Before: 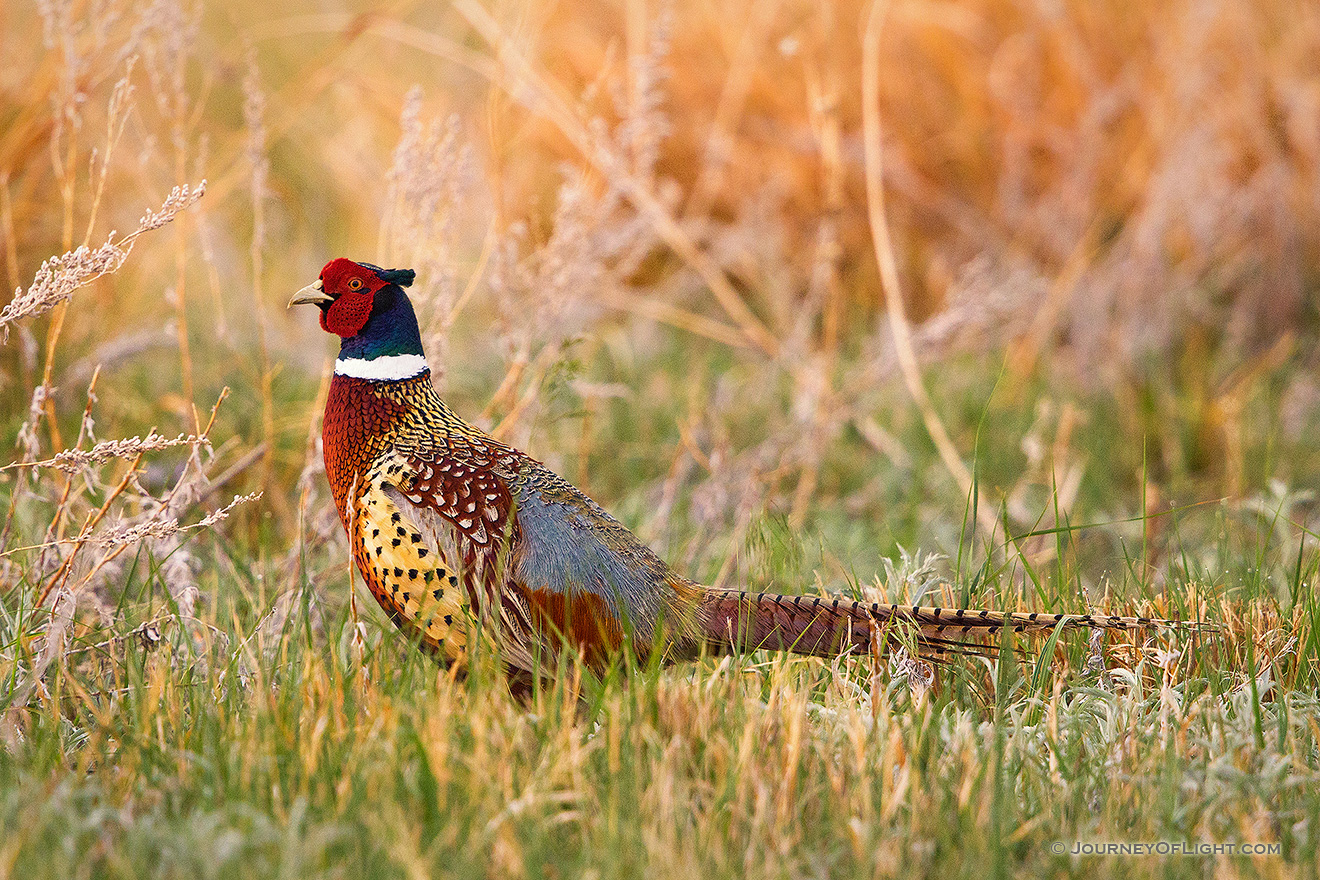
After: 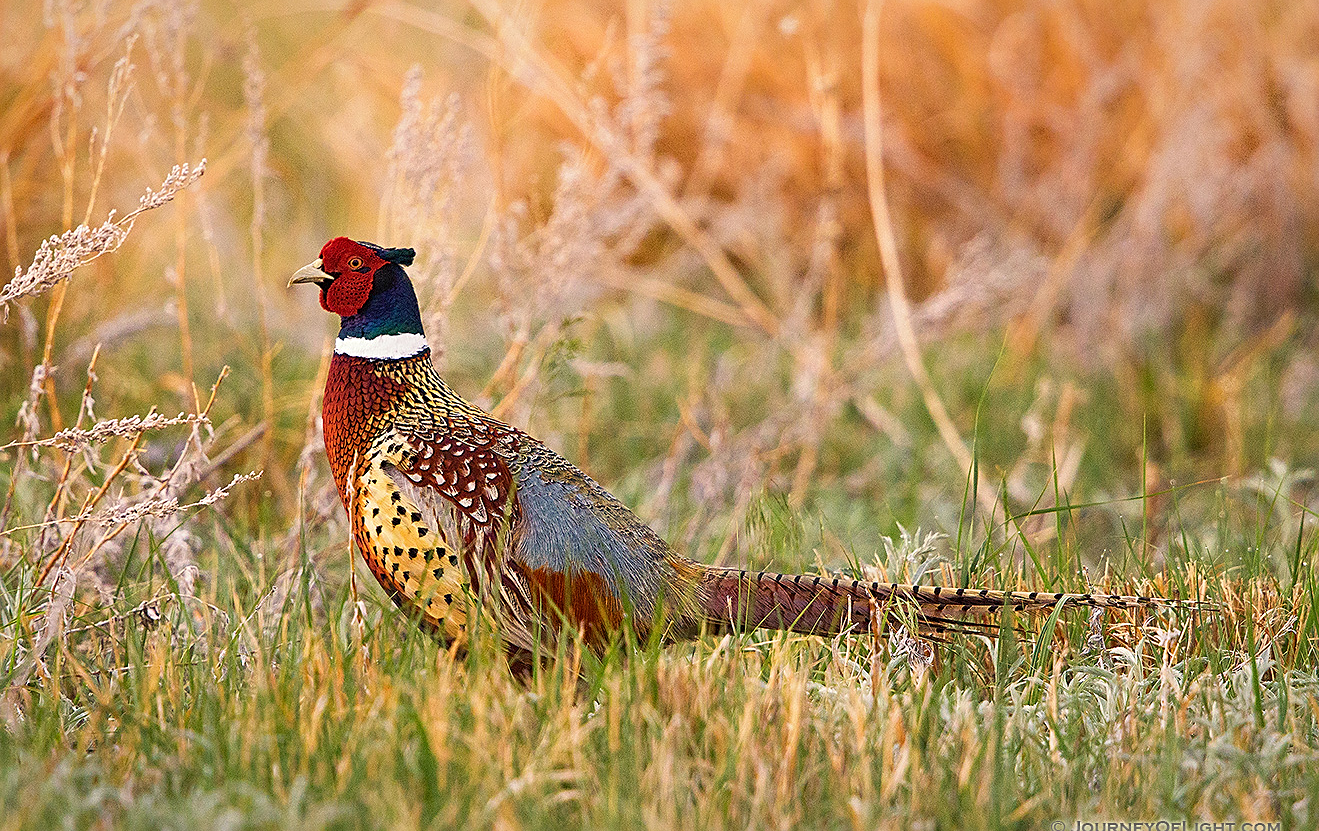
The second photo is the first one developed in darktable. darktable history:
crop and rotate: top 2.479%, bottom 3.018%
sharpen: on, module defaults
